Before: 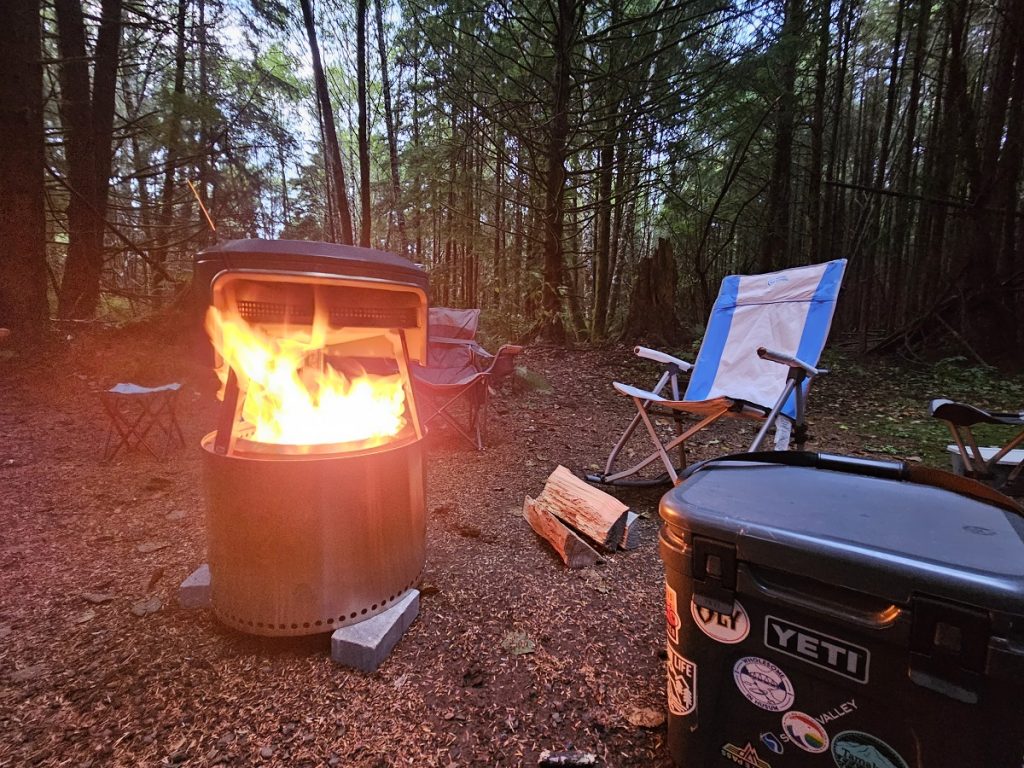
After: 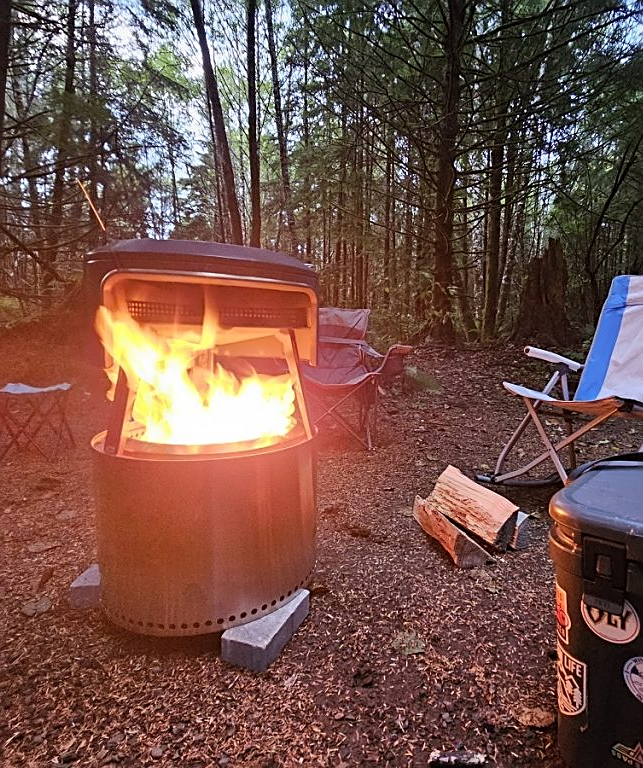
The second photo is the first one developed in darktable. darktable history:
sharpen: on, module defaults
crop: left 10.817%, right 26.342%
